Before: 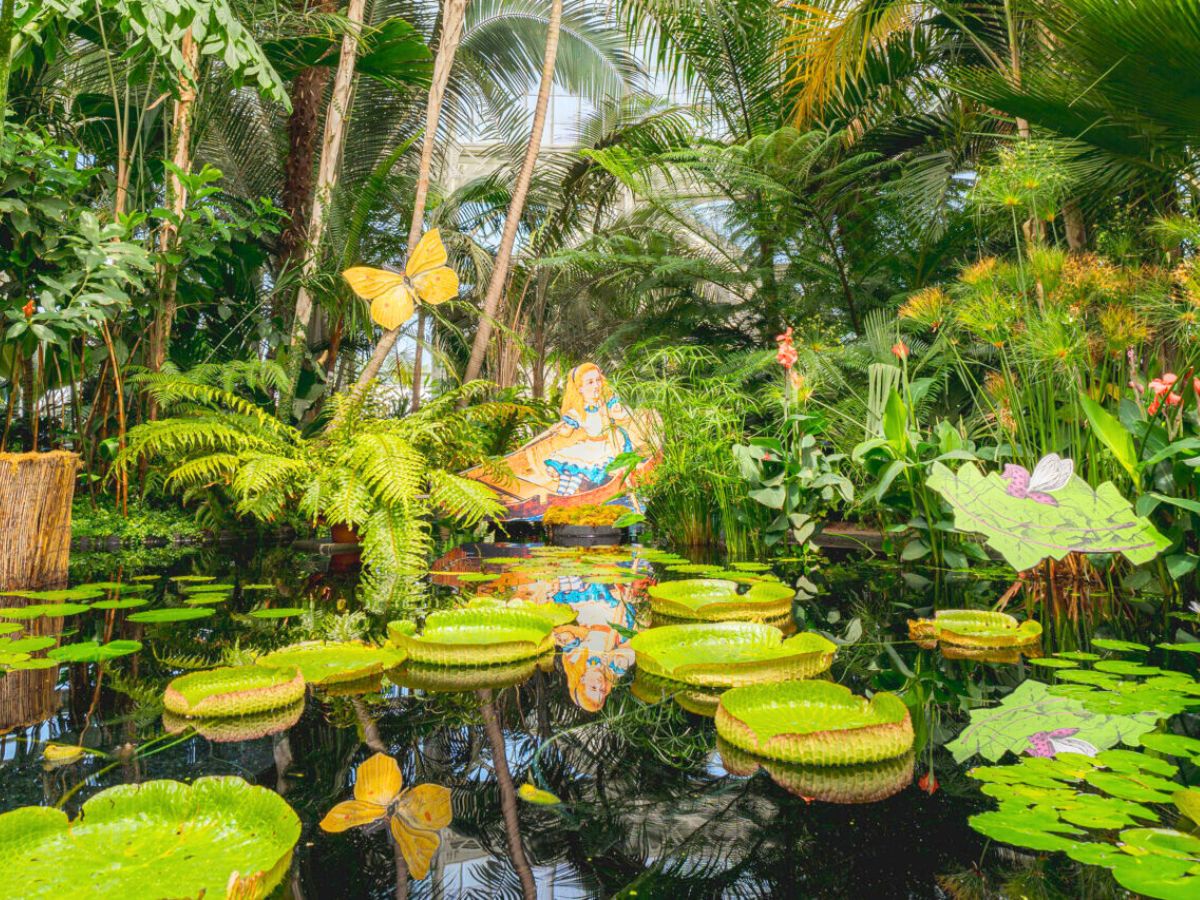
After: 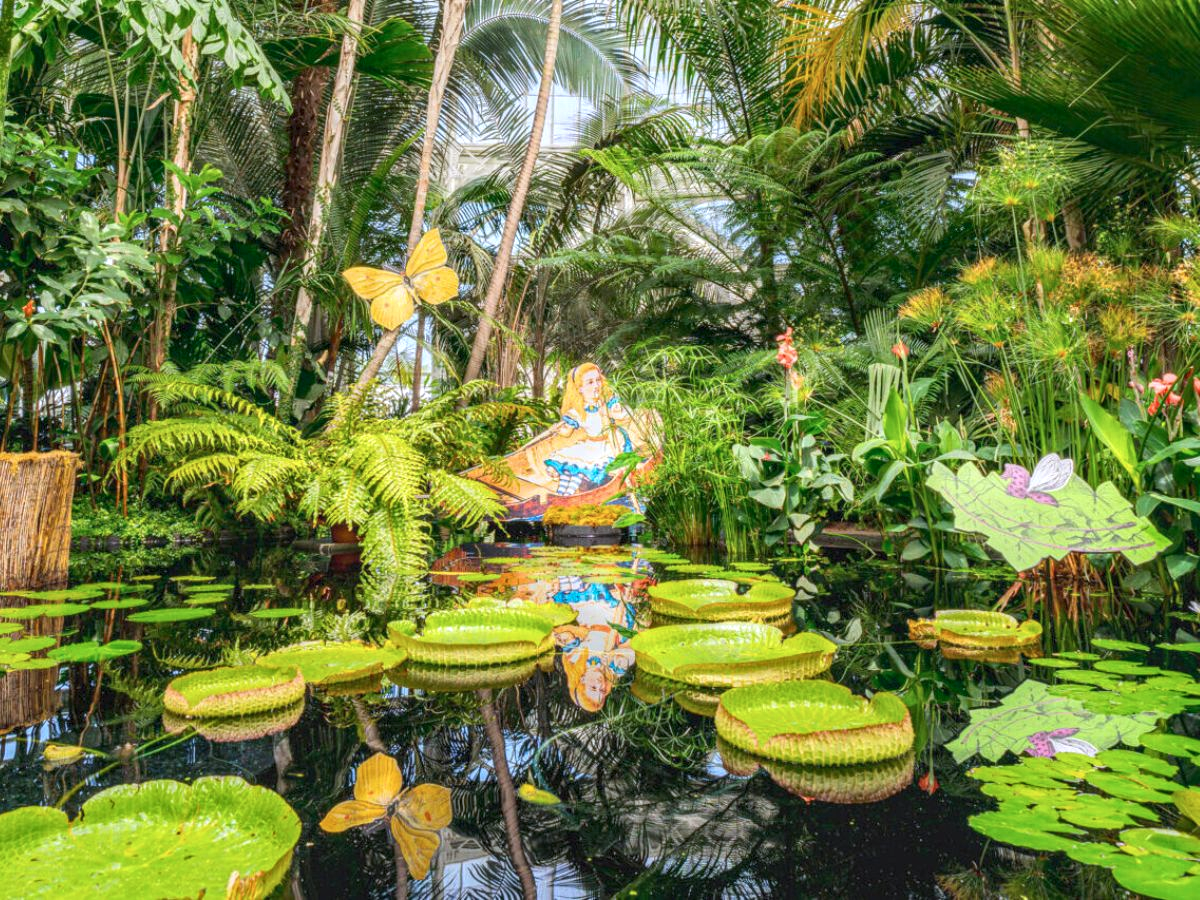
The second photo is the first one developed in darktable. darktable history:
local contrast: detail 130%
color calibration: illuminant as shot in camera, x 0.358, y 0.373, temperature 4628.91 K
